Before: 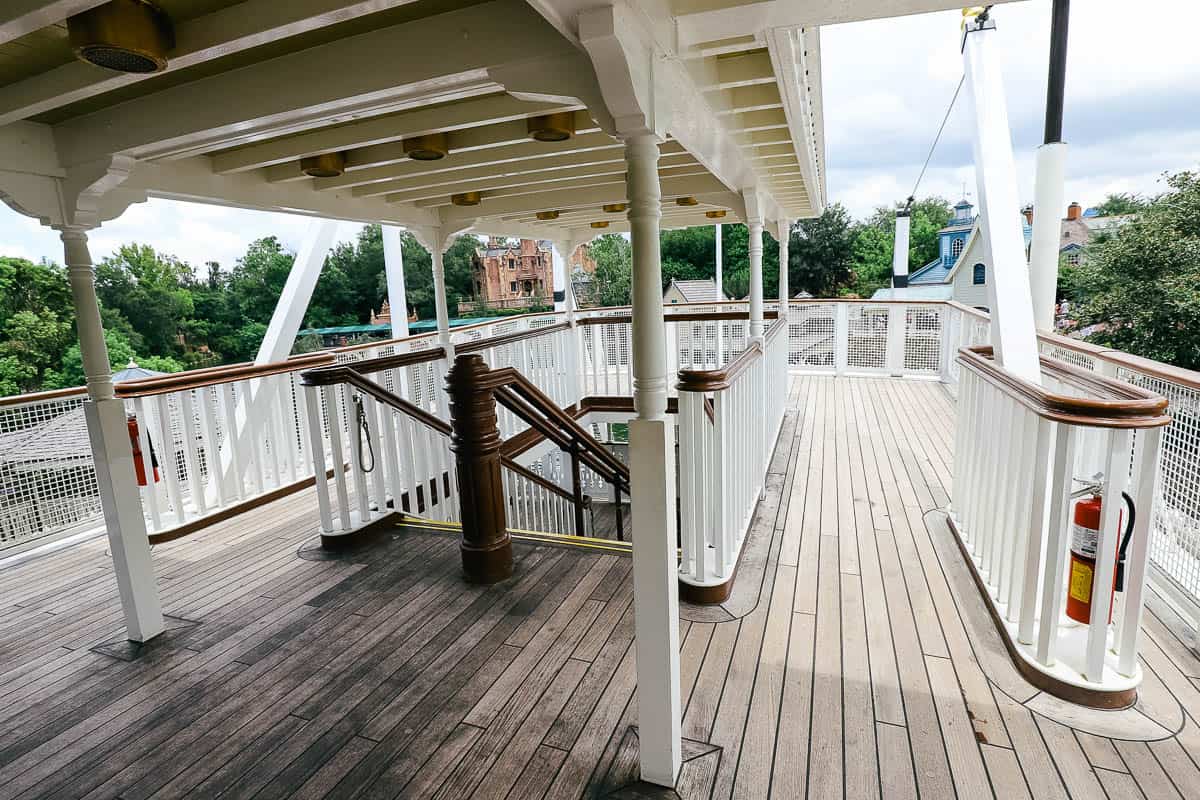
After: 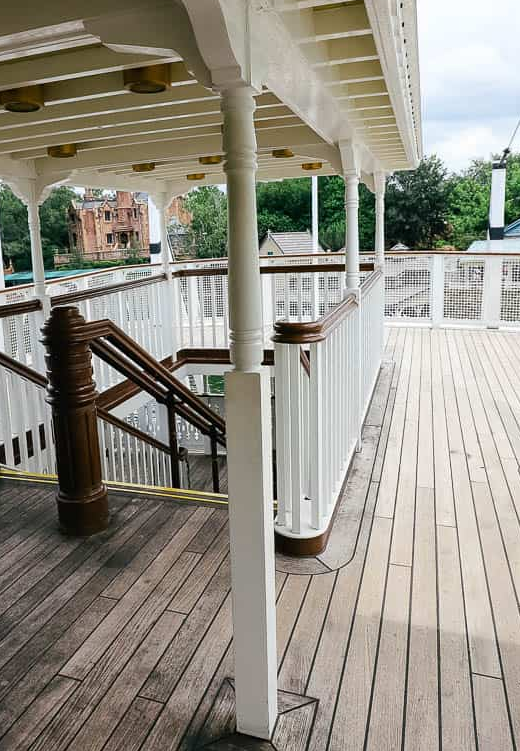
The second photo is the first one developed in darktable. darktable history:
crop: left 33.727%, top 6.008%, right 22.888%
